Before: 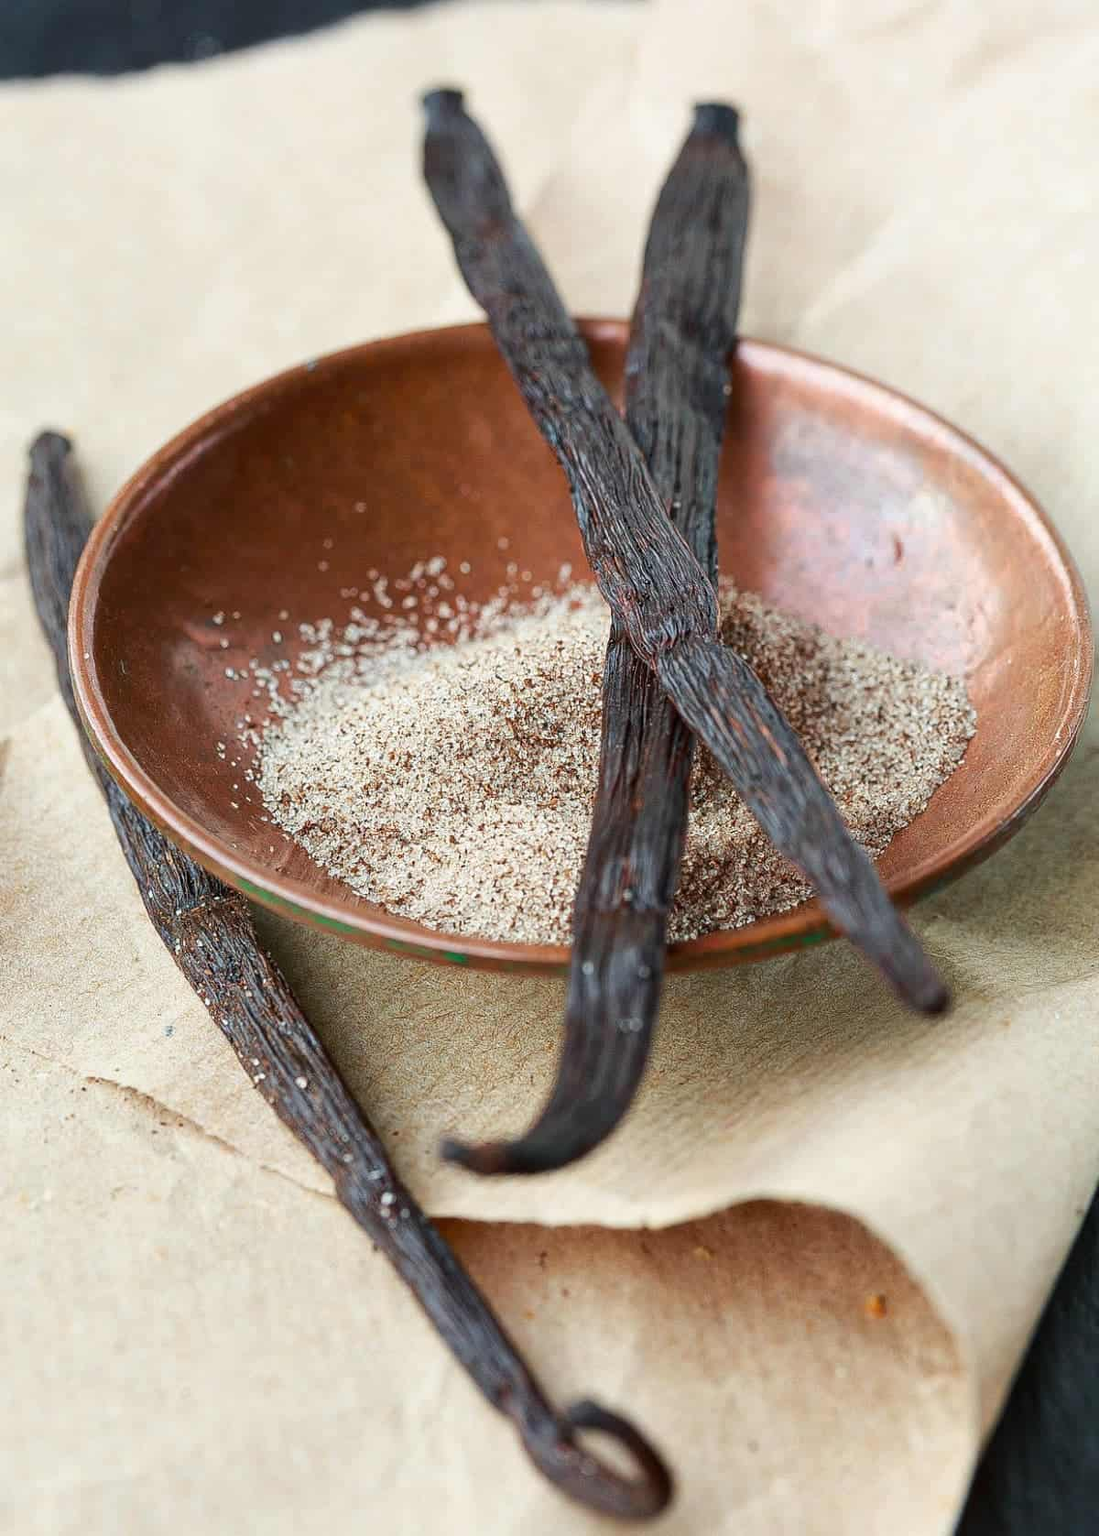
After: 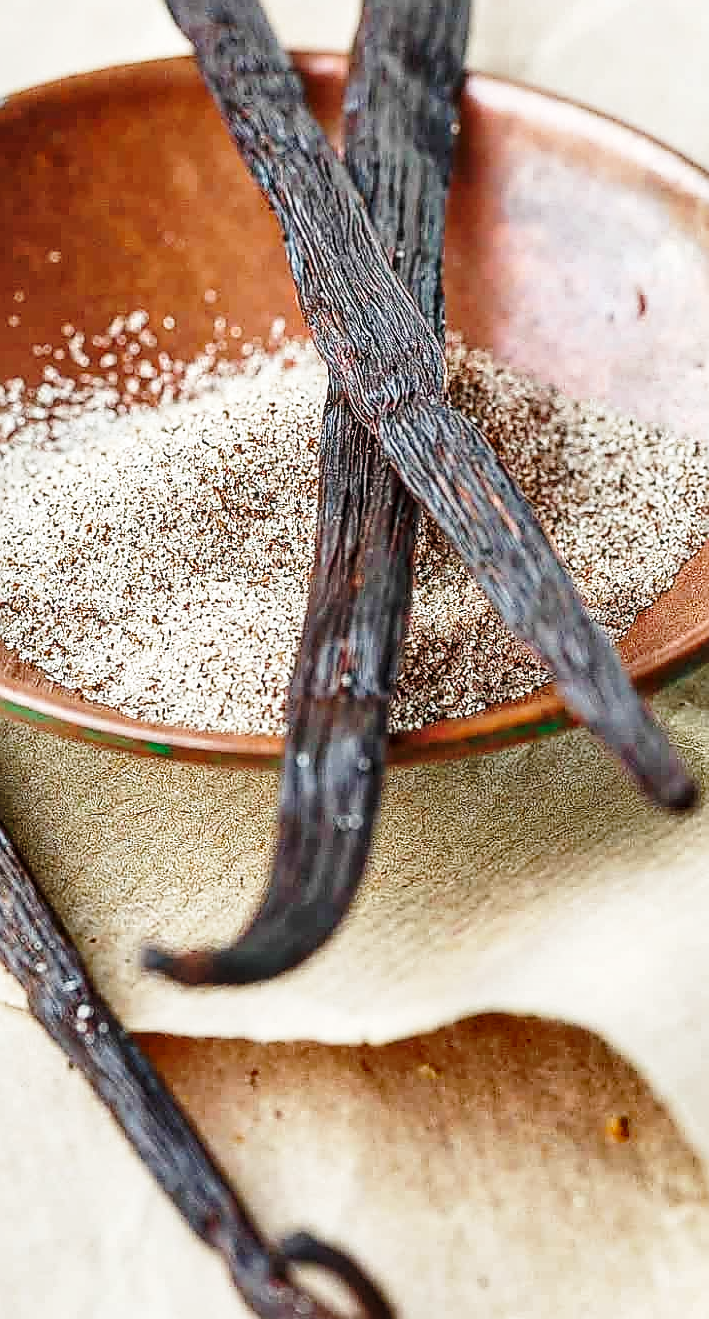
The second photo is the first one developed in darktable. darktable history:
base curve: curves: ch0 [(0, 0) (0.028, 0.03) (0.121, 0.232) (0.46, 0.748) (0.859, 0.968) (1, 1)], preserve colors none
local contrast: on, module defaults
shadows and highlights: soften with gaussian
crop and rotate: left 28.256%, top 17.734%, right 12.656%, bottom 3.573%
sharpen: radius 1.4, amount 1.25, threshold 0.7
